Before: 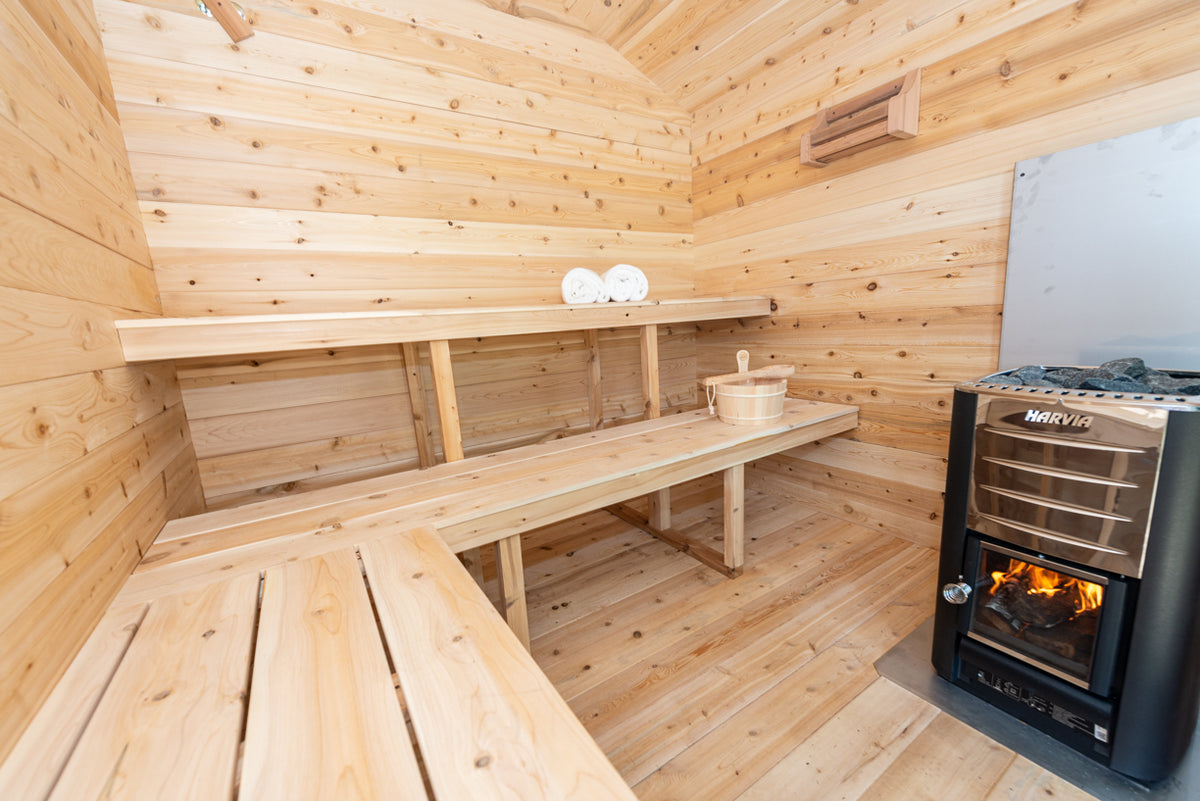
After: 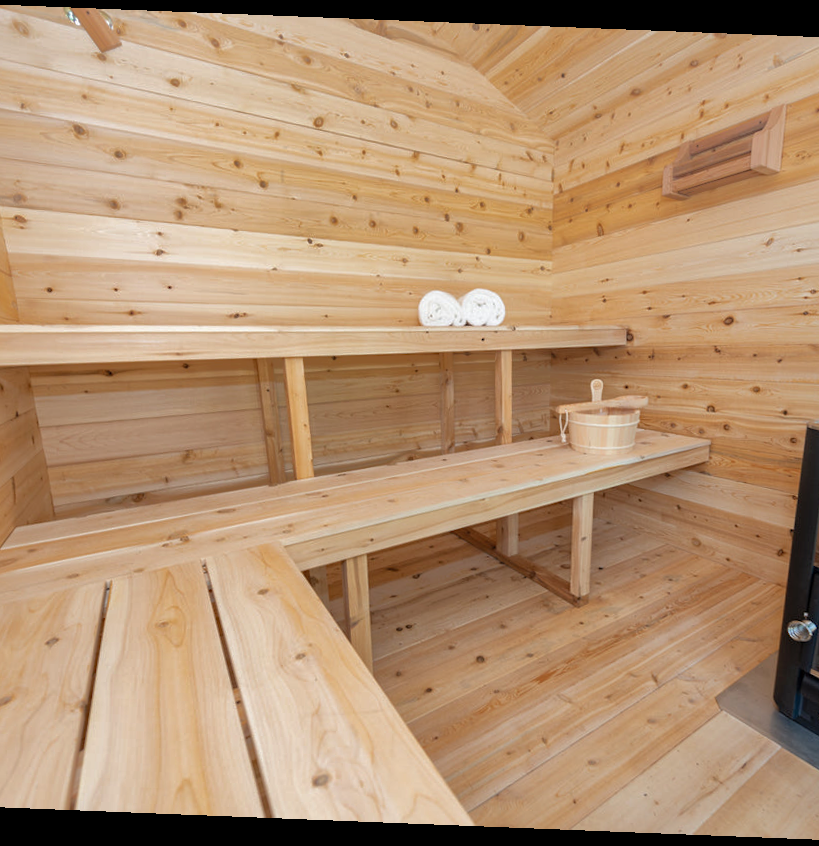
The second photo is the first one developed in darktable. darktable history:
rotate and perspective: rotation 2.27°, automatic cropping off
shadows and highlights: shadows 40, highlights -60
crop and rotate: left 13.342%, right 19.991%
